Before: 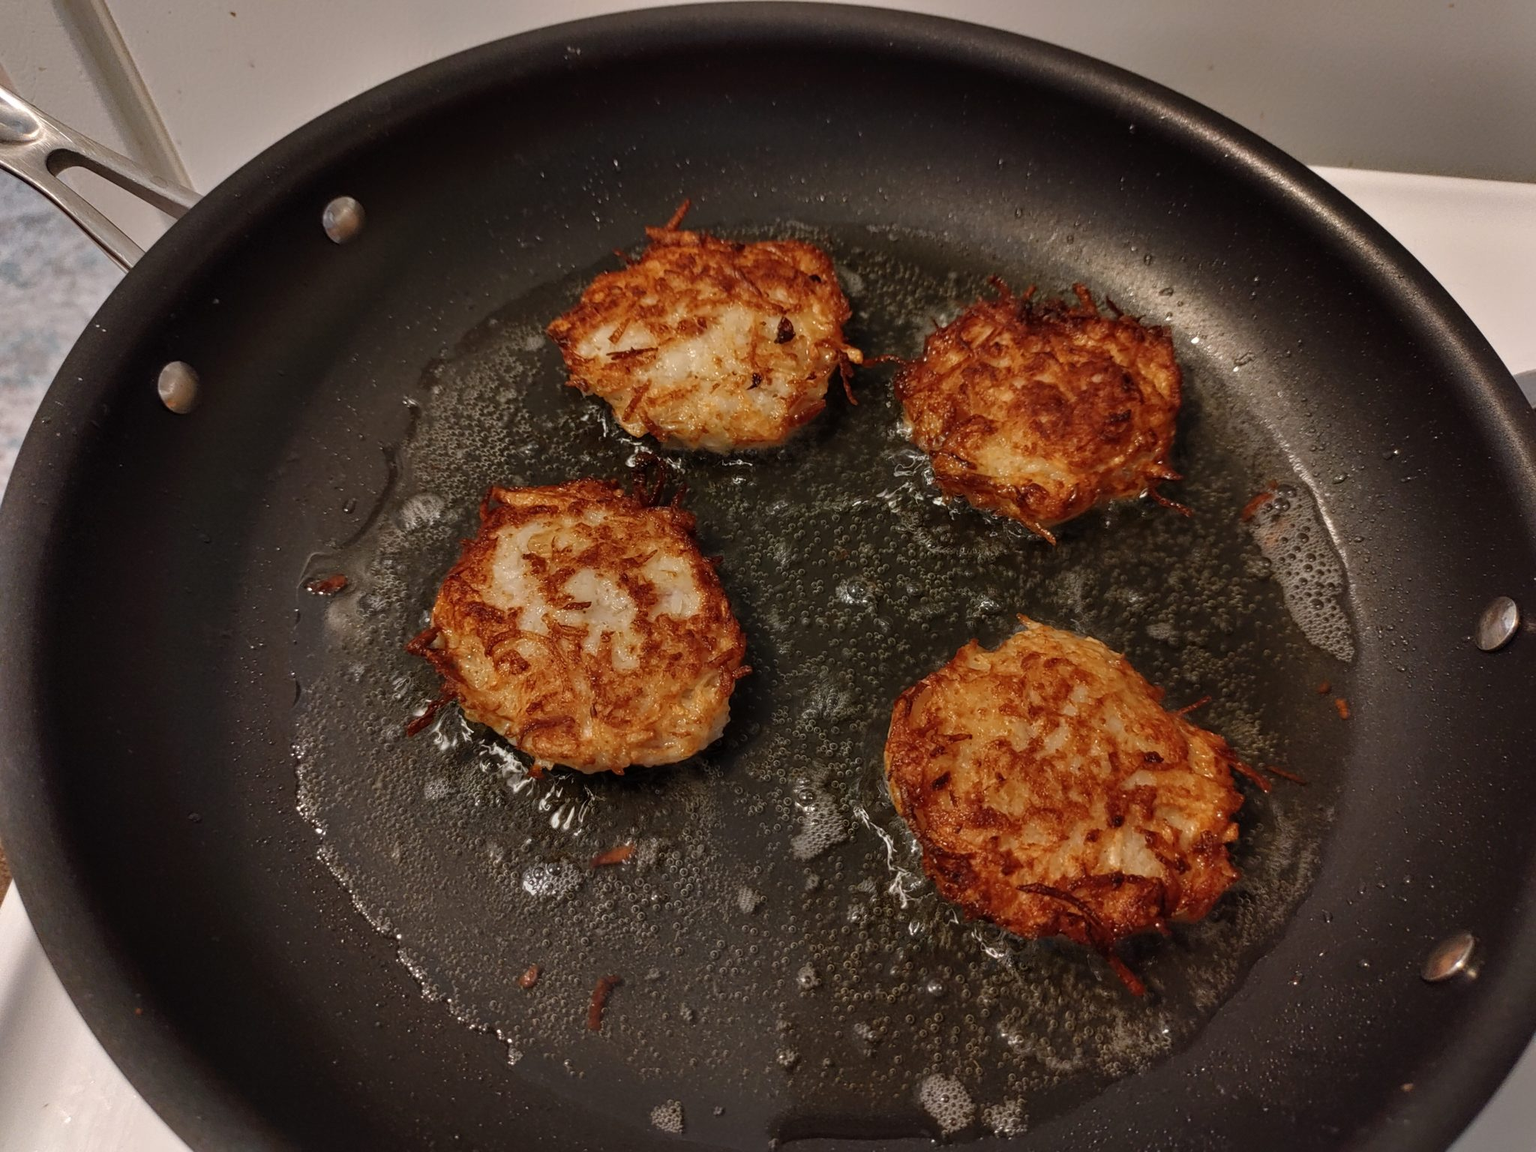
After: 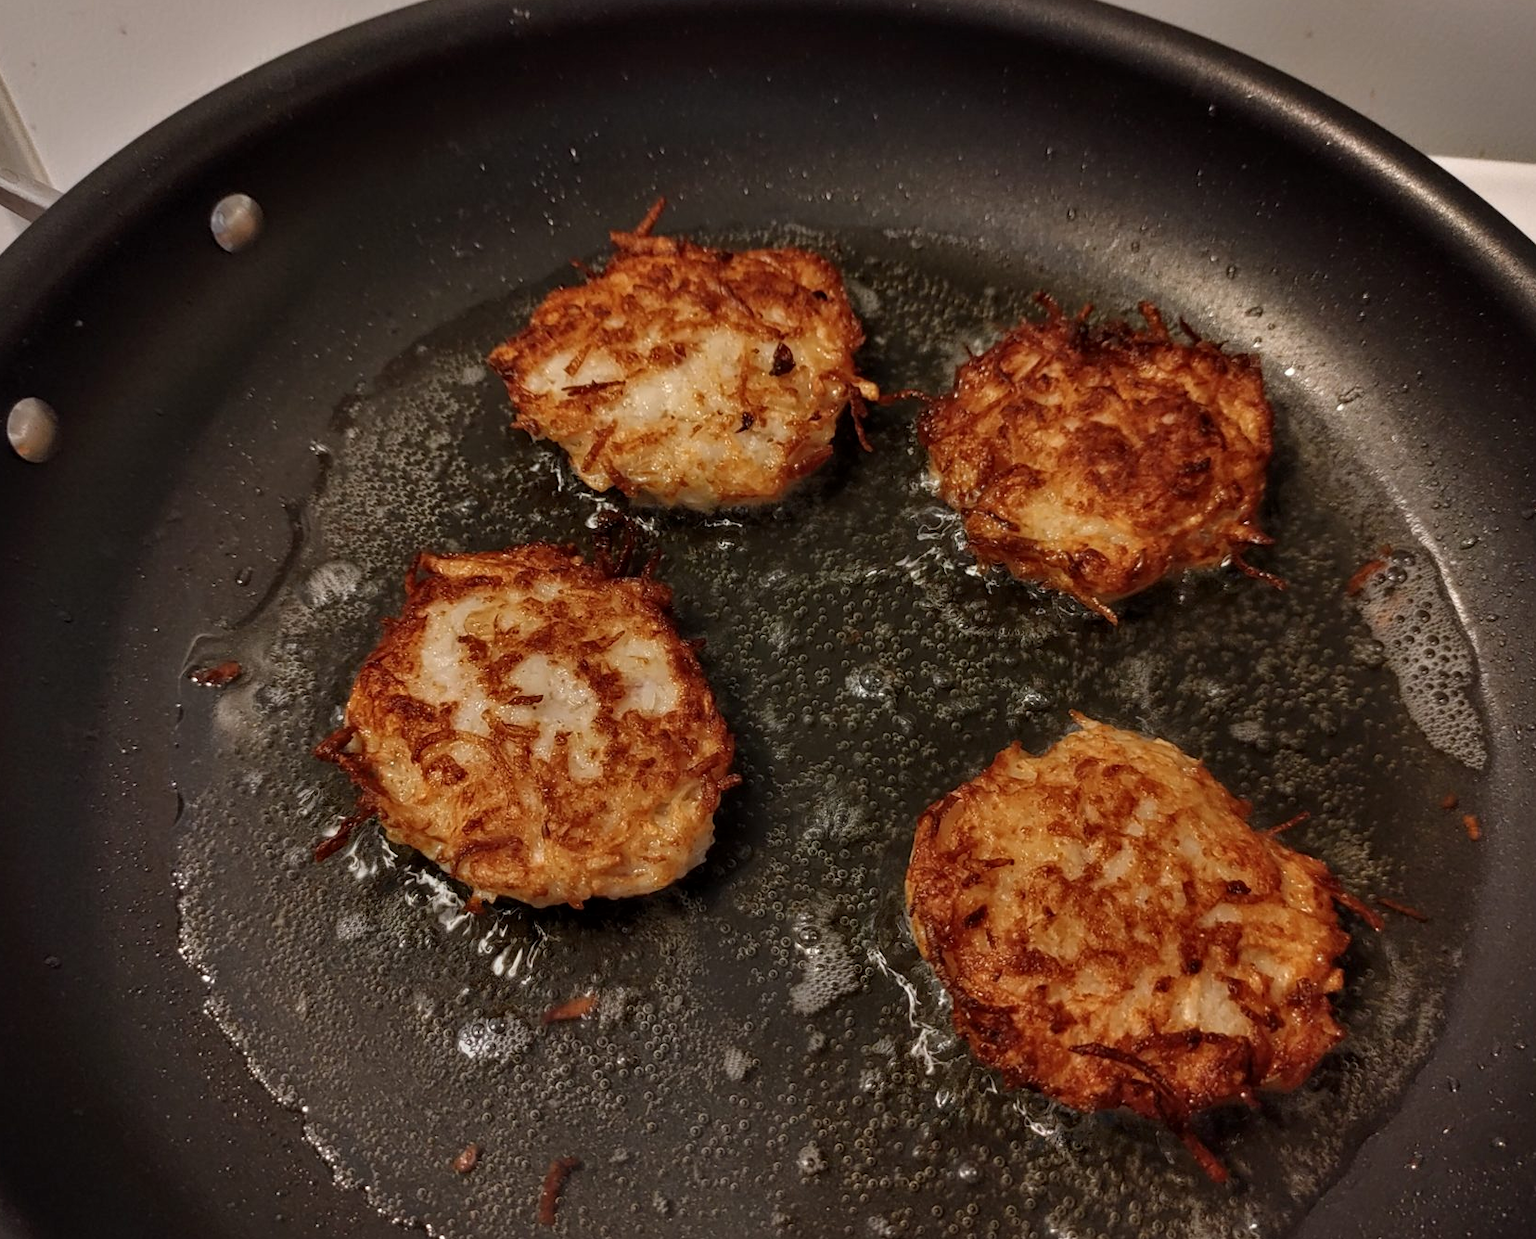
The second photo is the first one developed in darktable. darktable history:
crop: left 9.929%, top 3.475%, right 9.188%, bottom 9.529%
local contrast: mode bilateral grid, contrast 20, coarseness 50, detail 120%, midtone range 0.2
